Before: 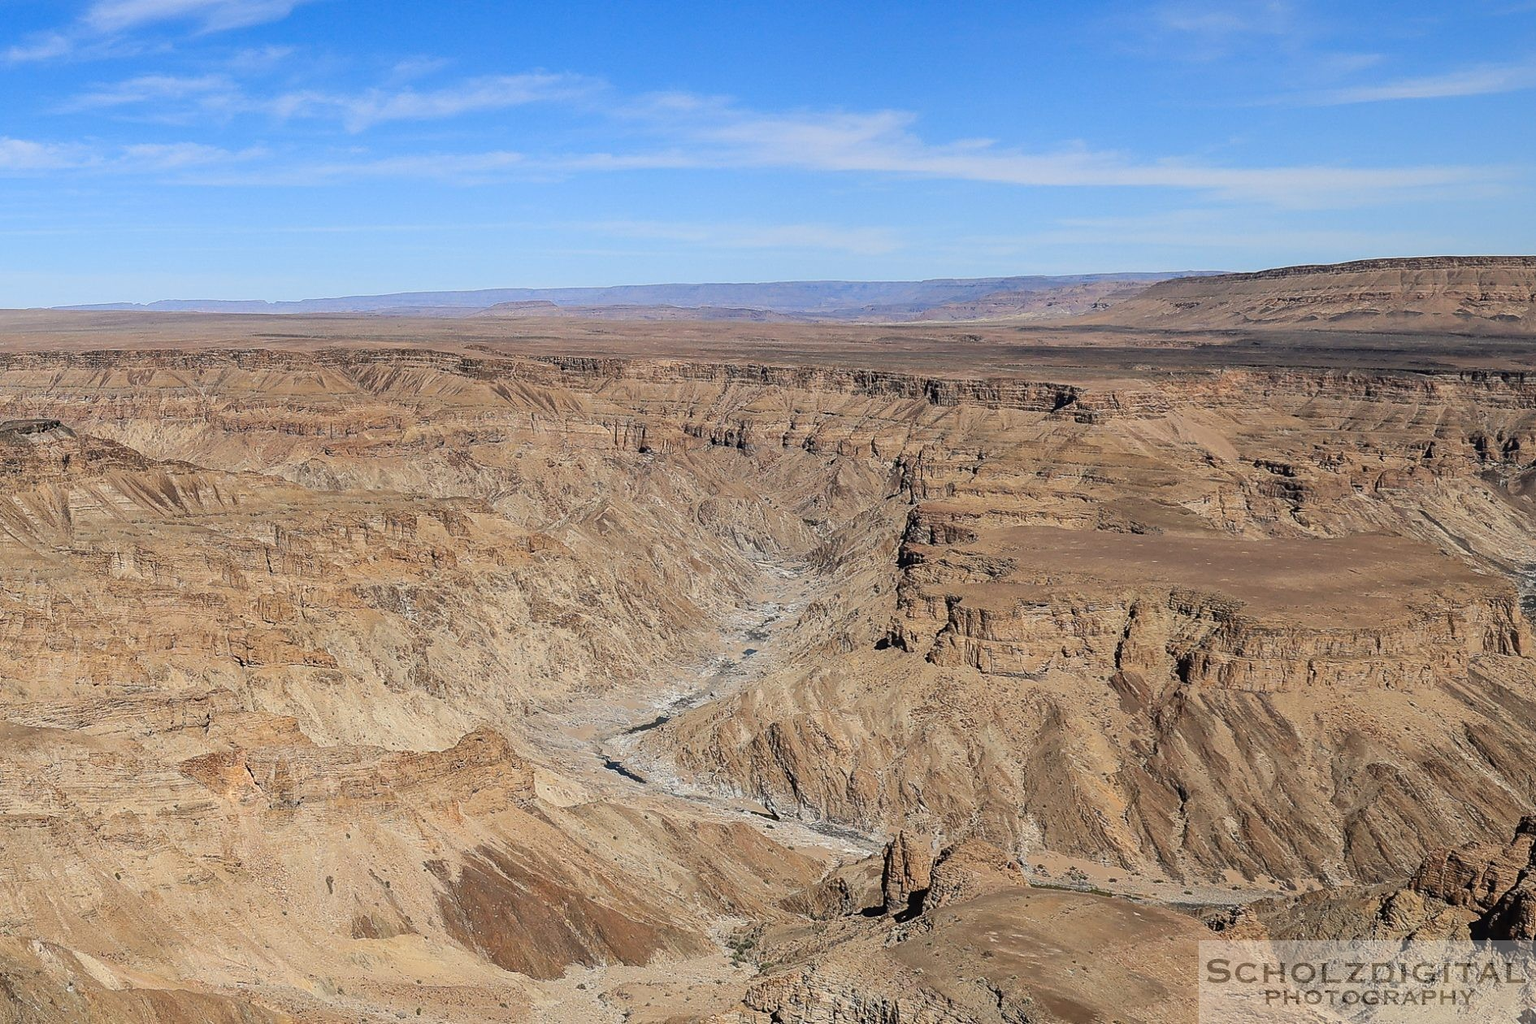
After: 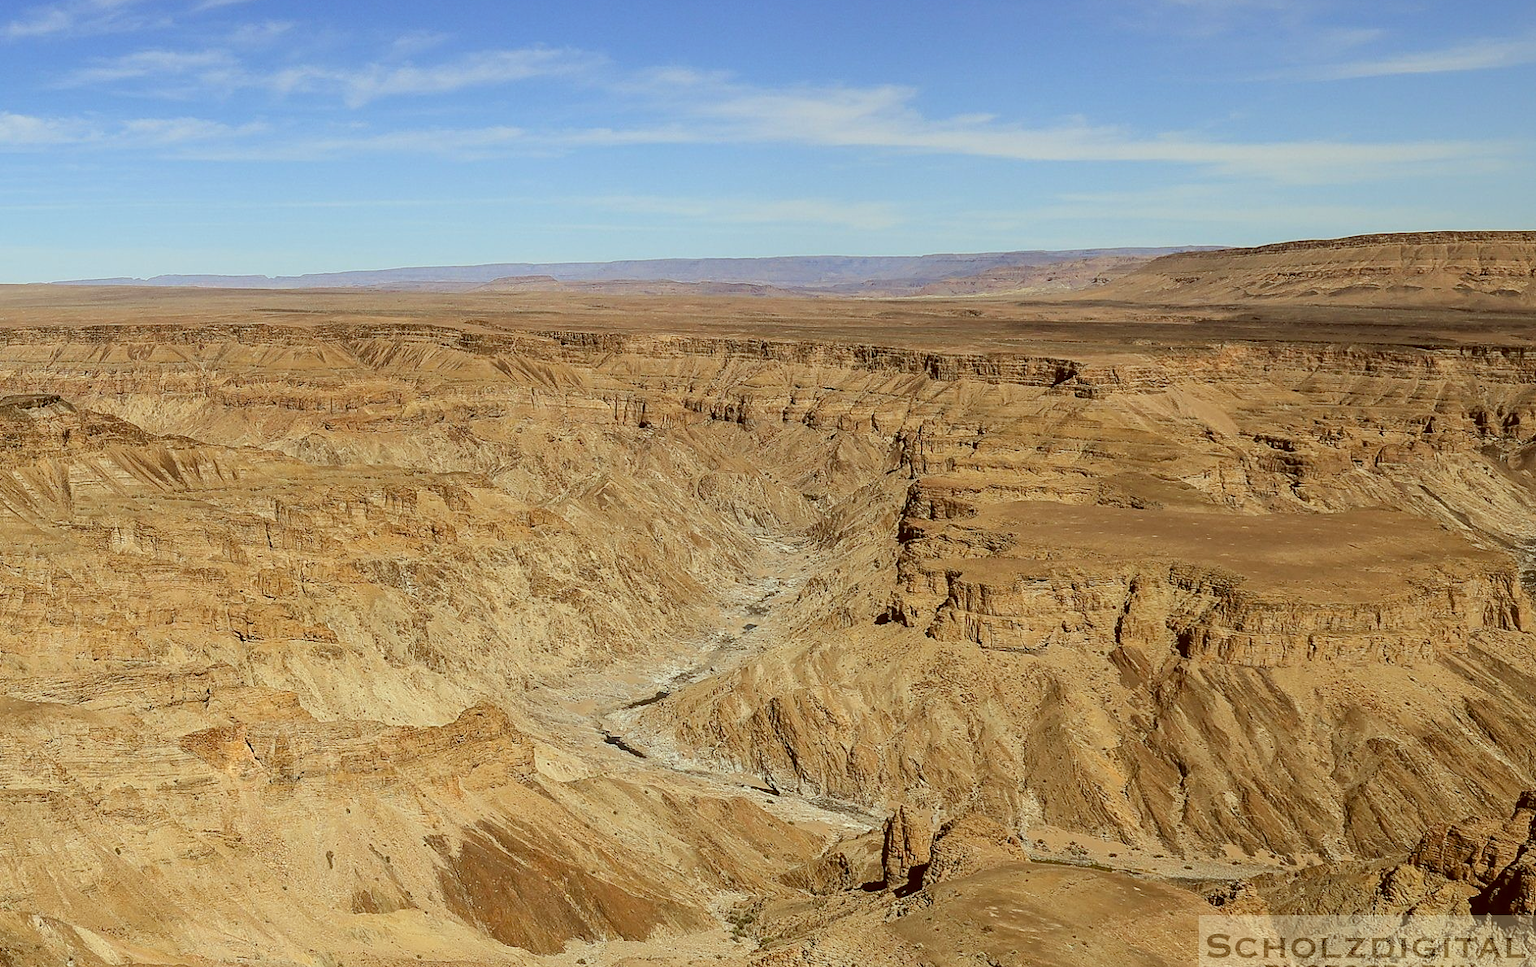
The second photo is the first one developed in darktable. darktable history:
color correction: highlights a* -5.94, highlights b* 9.48, shadows a* 10.12, shadows b* 23.94
crop and rotate: top 2.479%, bottom 3.018%
